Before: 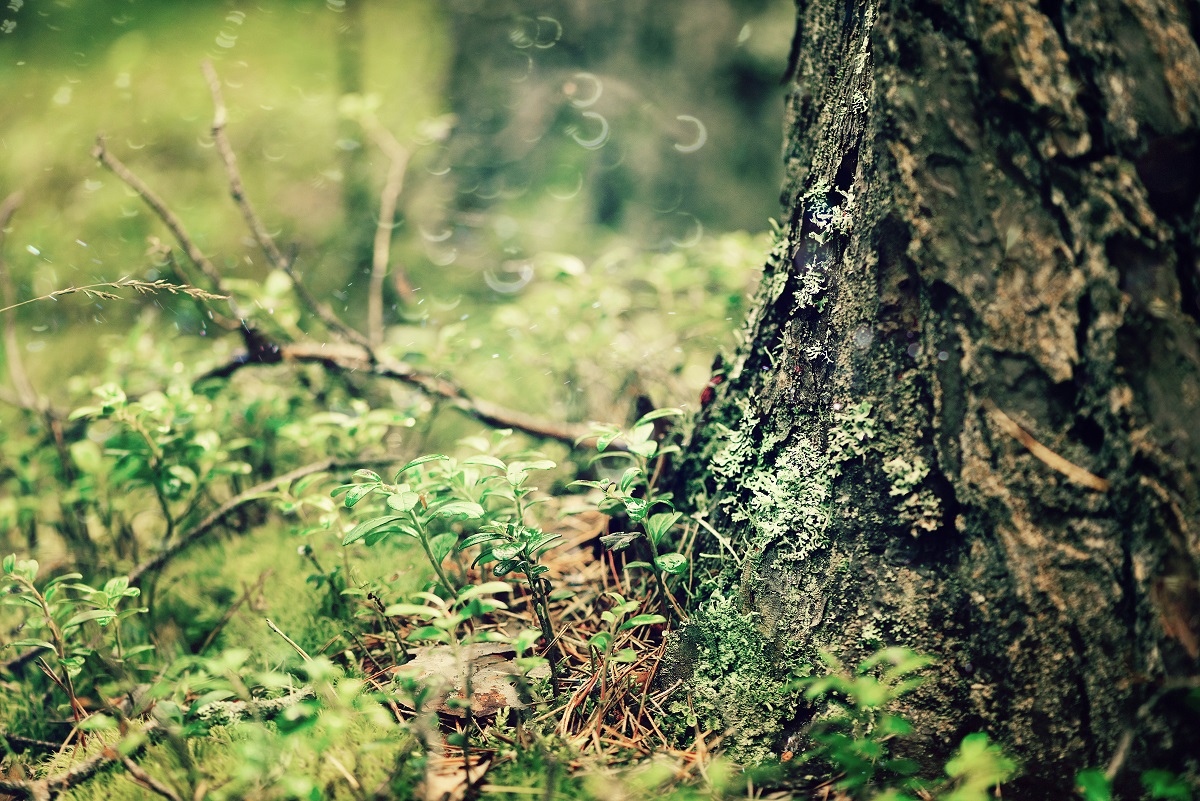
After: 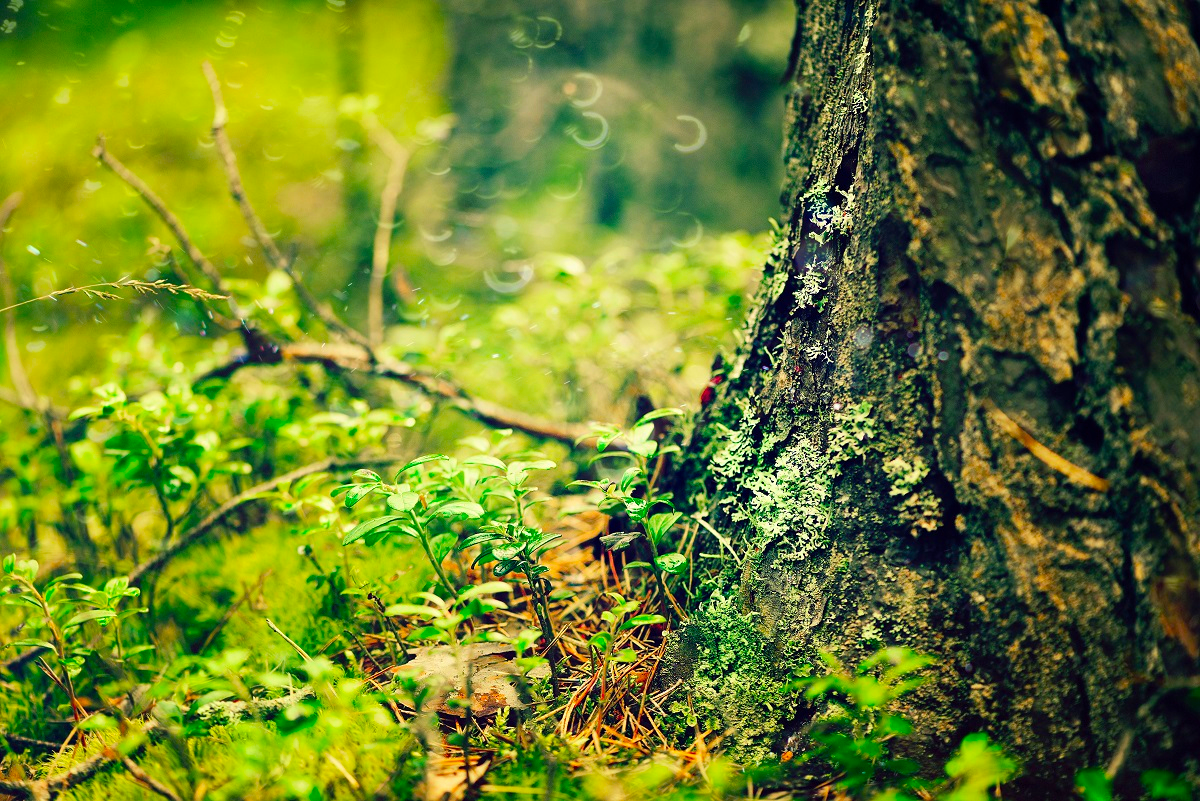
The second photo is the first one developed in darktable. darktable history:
color balance rgb: linear chroma grading › global chroma 15%, perceptual saturation grading › global saturation 30%
color zones: curves: ch0 [(0, 0.613) (0.01, 0.613) (0.245, 0.448) (0.498, 0.529) (0.642, 0.665) (0.879, 0.777) (0.99, 0.613)]; ch1 [(0, 0) (0.143, 0) (0.286, 0) (0.429, 0) (0.571, 0) (0.714, 0) (0.857, 0)], mix -121.96%
